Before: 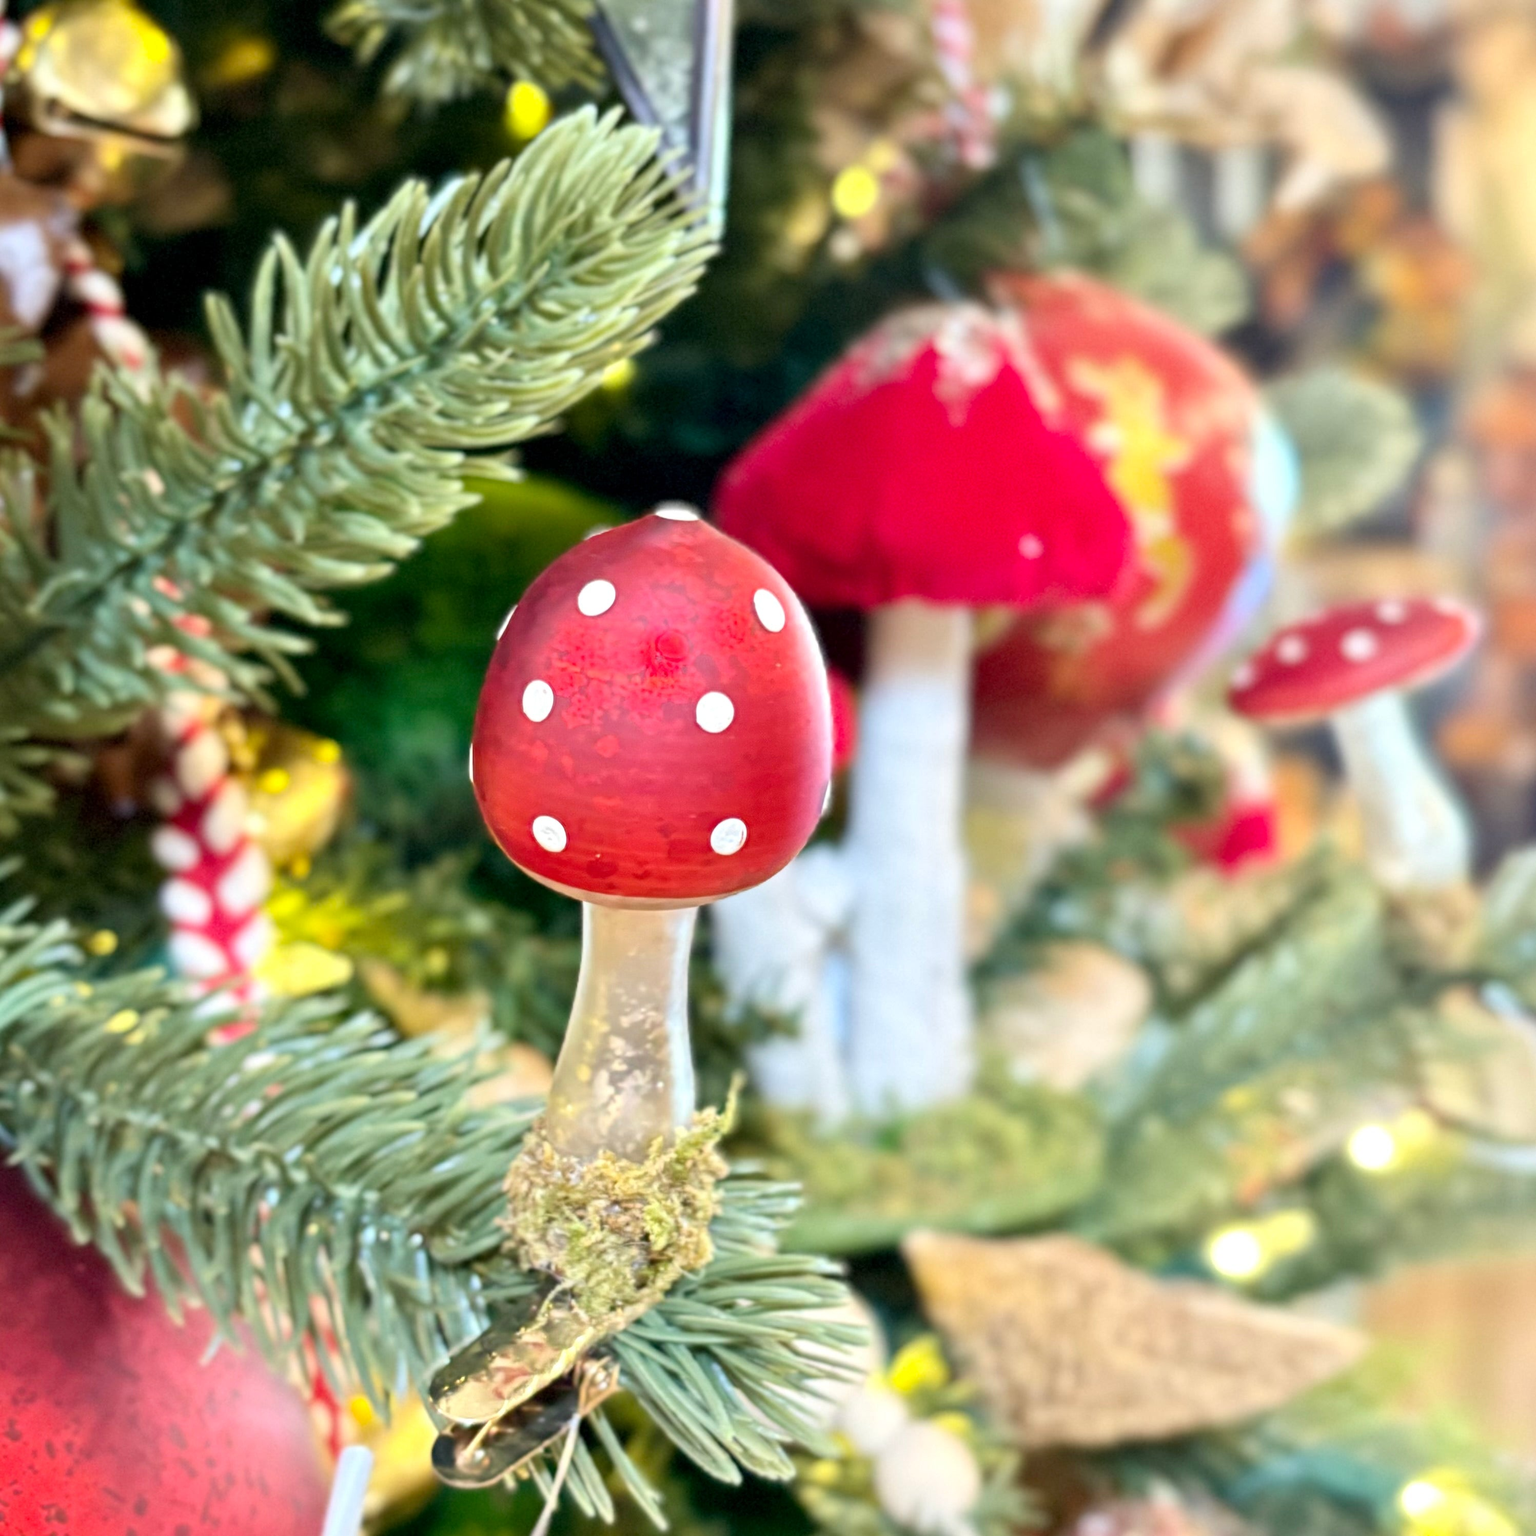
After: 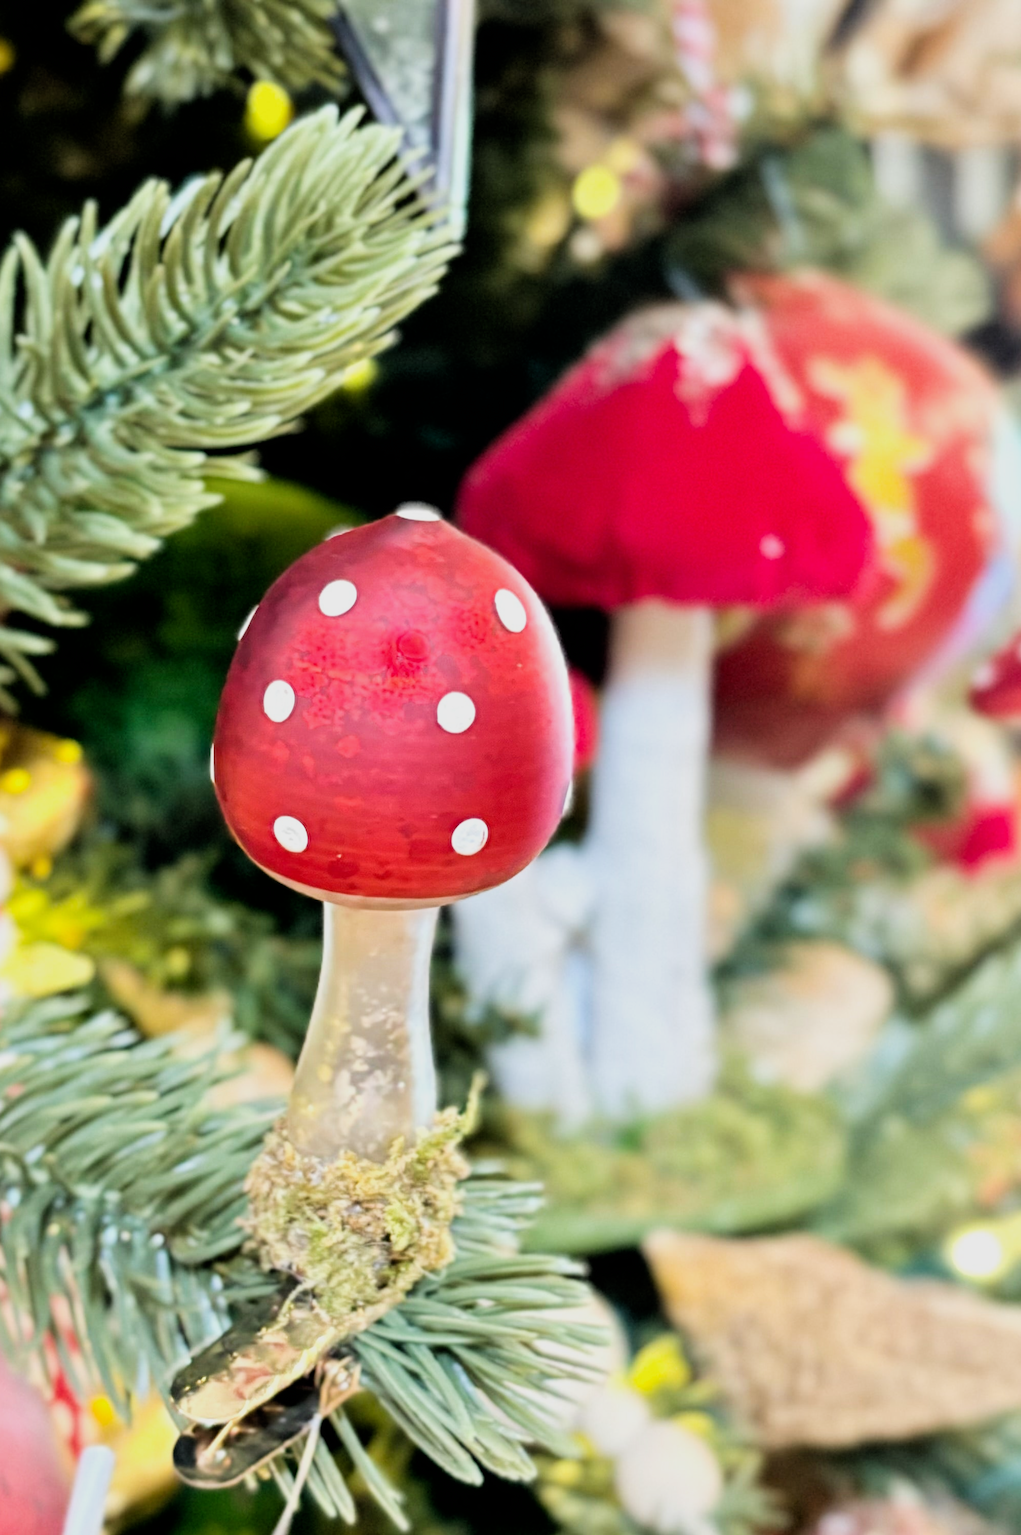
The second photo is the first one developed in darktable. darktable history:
filmic rgb: black relative exposure -5 EV, white relative exposure 3.5 EV, hardness 3.19, contrast 1.2, highlights saturation mix -50%
tone equalizer: on, module defaults
crop: left 16.899%, right 16.556%
